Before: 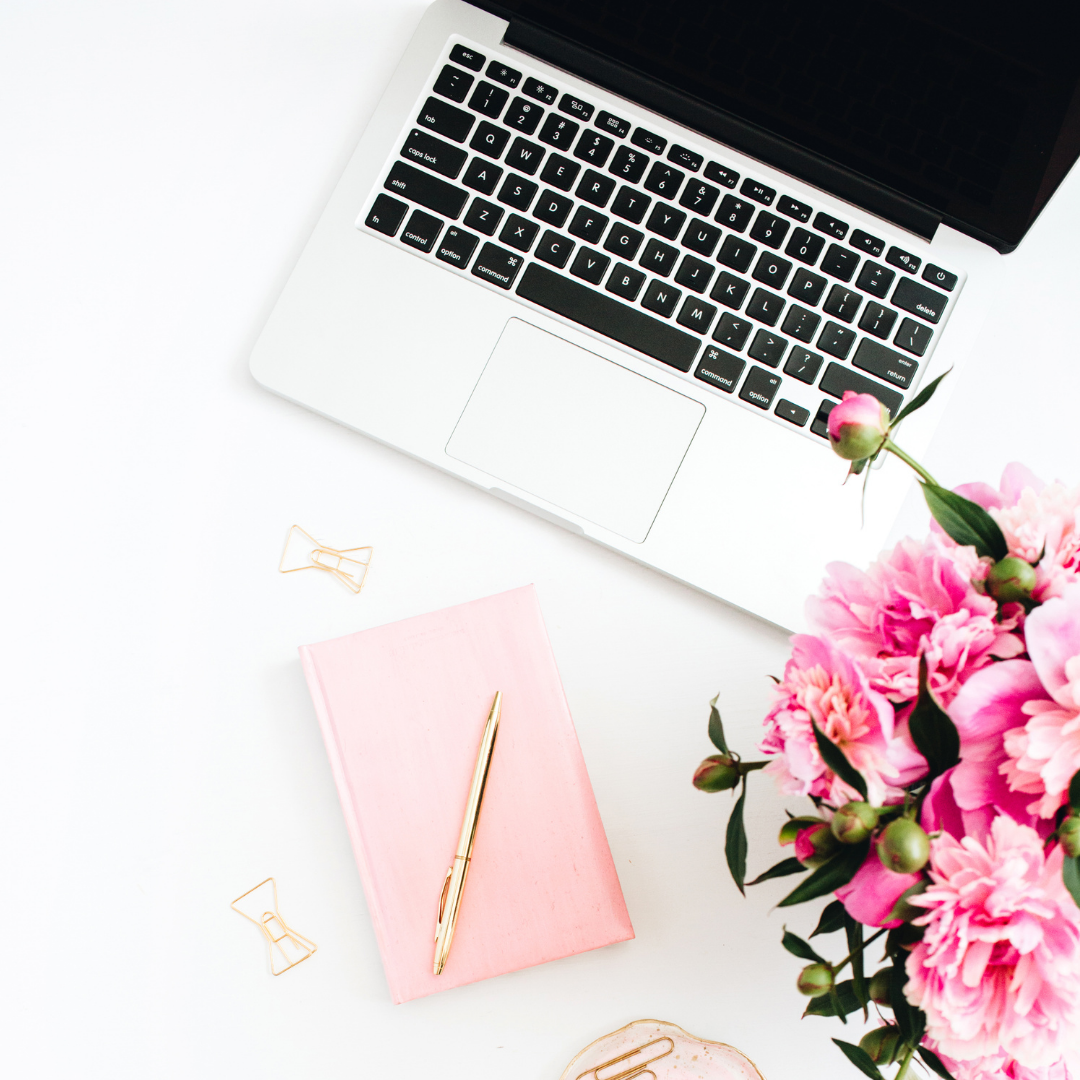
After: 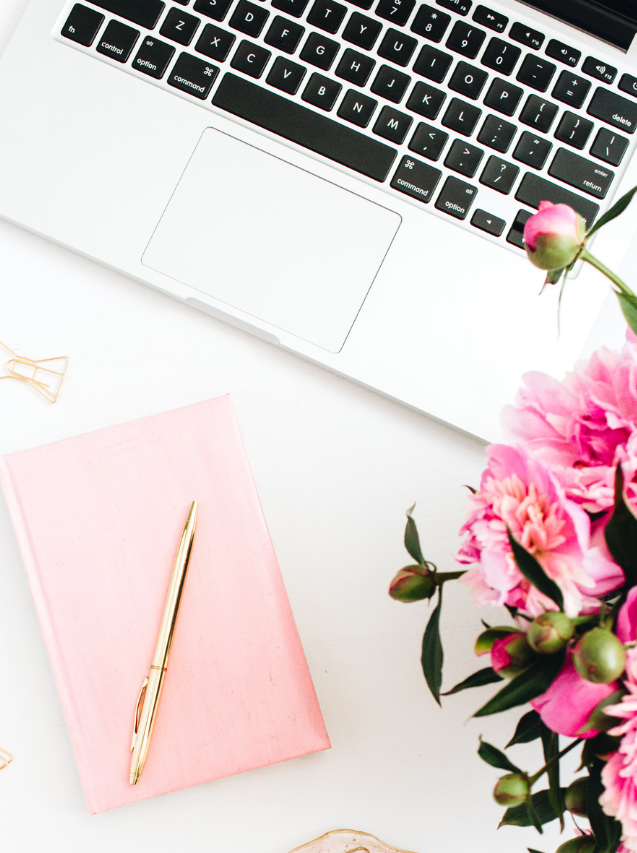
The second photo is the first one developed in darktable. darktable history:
crop and rotate: left 28.21%, top 17.626%, right 12.771%, bottom 3.388%
